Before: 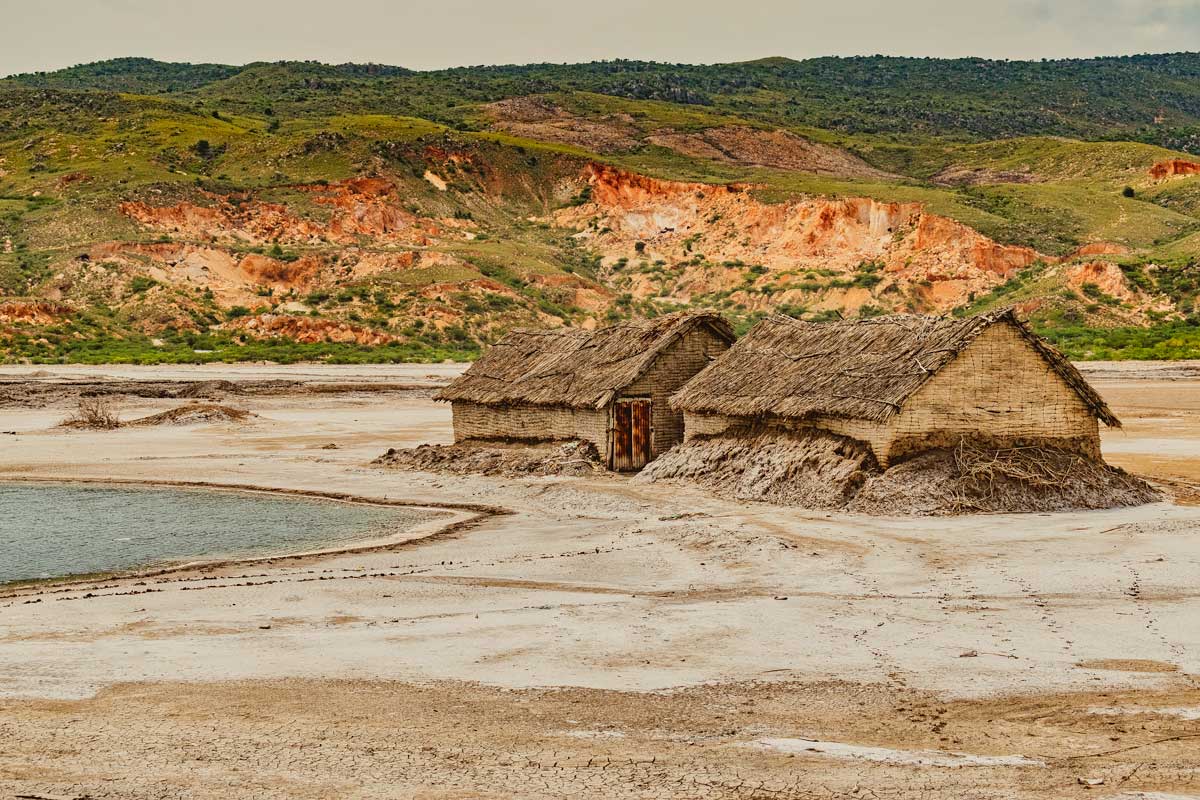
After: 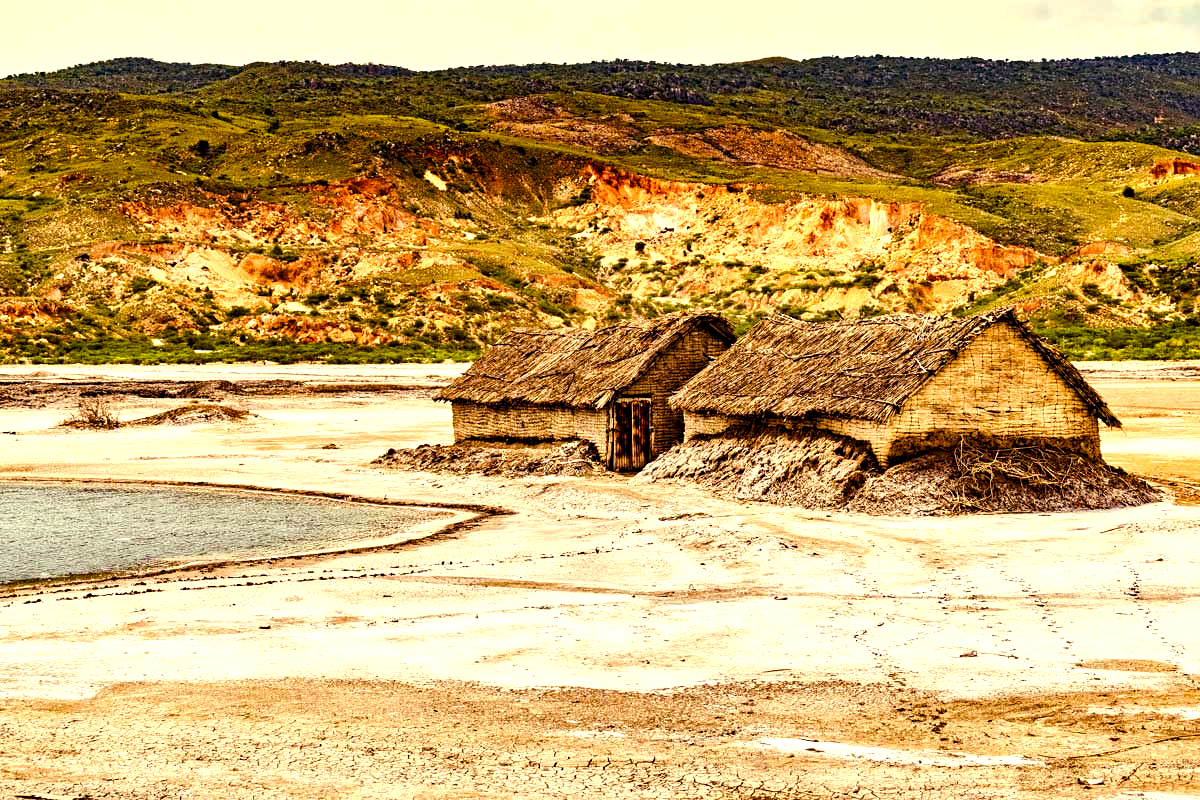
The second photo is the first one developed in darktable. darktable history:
tone equalizer: -8 EV -0.75 EV, -7 EV -0.7 EV, -6 EV -0.6 EV, -5 EV -0.4 EV, -3 EV 0.4 EV, -2 EV 0.6 EV, -1 EV 0.7 EV, +0 EV 0.75 EV, edges refinement/feathering 500, mask exposure compensation -1.57 EV, preserve details no
color balance rgb: shadows lift › luminance -21.66%, shadows lift › chroma 8.98%, shadows lift › hue 283.37°, power › chroma 1.55%, power › hue 25.59°, highlights gain › luminance 6.08%, highlights gain › chroma 2.55%, highlights gain › hue 90°, global offset › luminance -0.87%, perceptual saturation grading › global saturation 27.49%, perceptual saturation grading › highlights -28.39%, perceptual saturation grading › mid-tones 15.22%, perceptual saturation grading › shadows 33.98%, perceptual brilliance grading › highlights 10%, perceptual brilliance grading › mid-tones 5%
